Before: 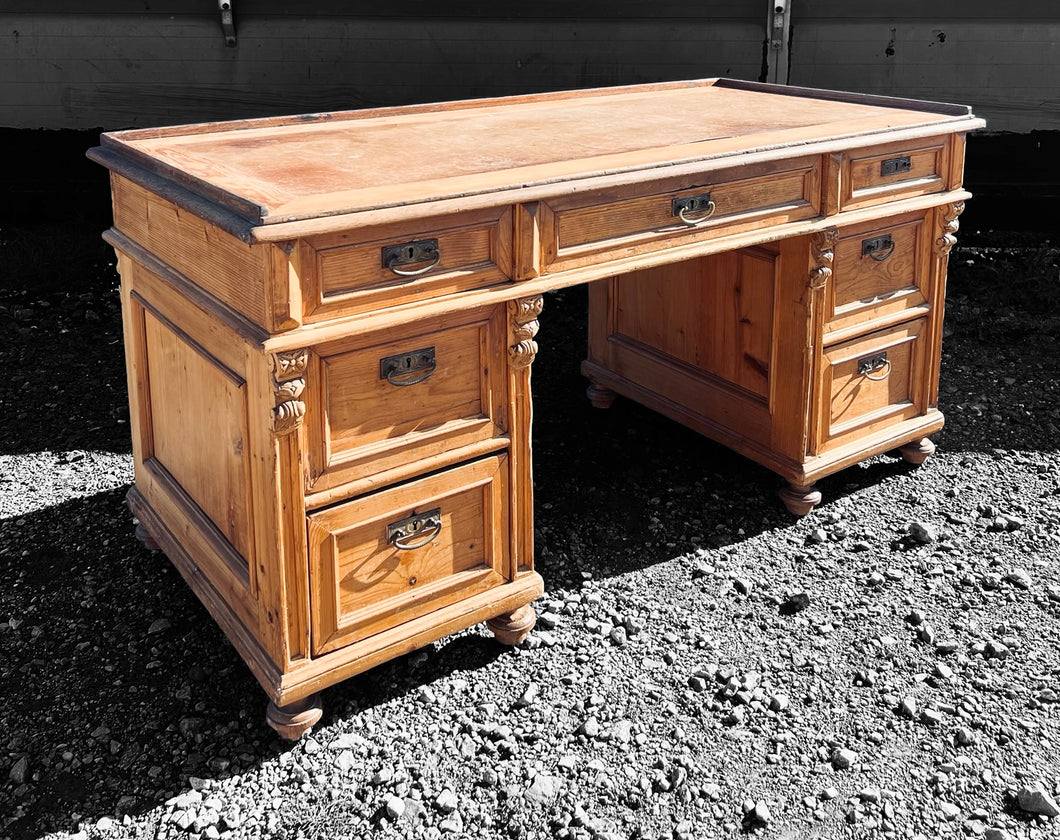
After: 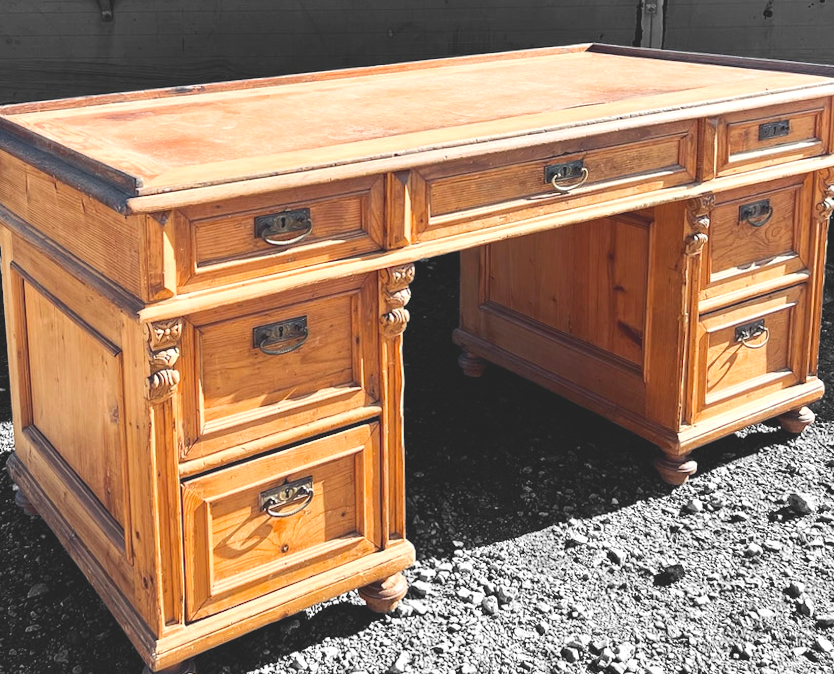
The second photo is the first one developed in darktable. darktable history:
rotate and perspective: lens shift (horizontal) -0.055, automatic cropping off
exposure: exposure 0.493 EV, compensate highlight preservation false
tone equalizer: -8 EV -0.417 EV, -7 EV -0.389 EV, -6 EV -0.333 EV, -5 EV -0.222 EV, -3 EV 0.222 EV, -2 EV 0.333 EV, -1 EV 0.389 EV, +0 EV 0.417 EV, edges refinement/feathering 500, mask exposure compensation -1.57 EV, preserve details no
contrast brightness saturation: contrast -0.28
crop and rotate: left 10.77%, top 5.1%, right 10.41%, bottom 16.76%
